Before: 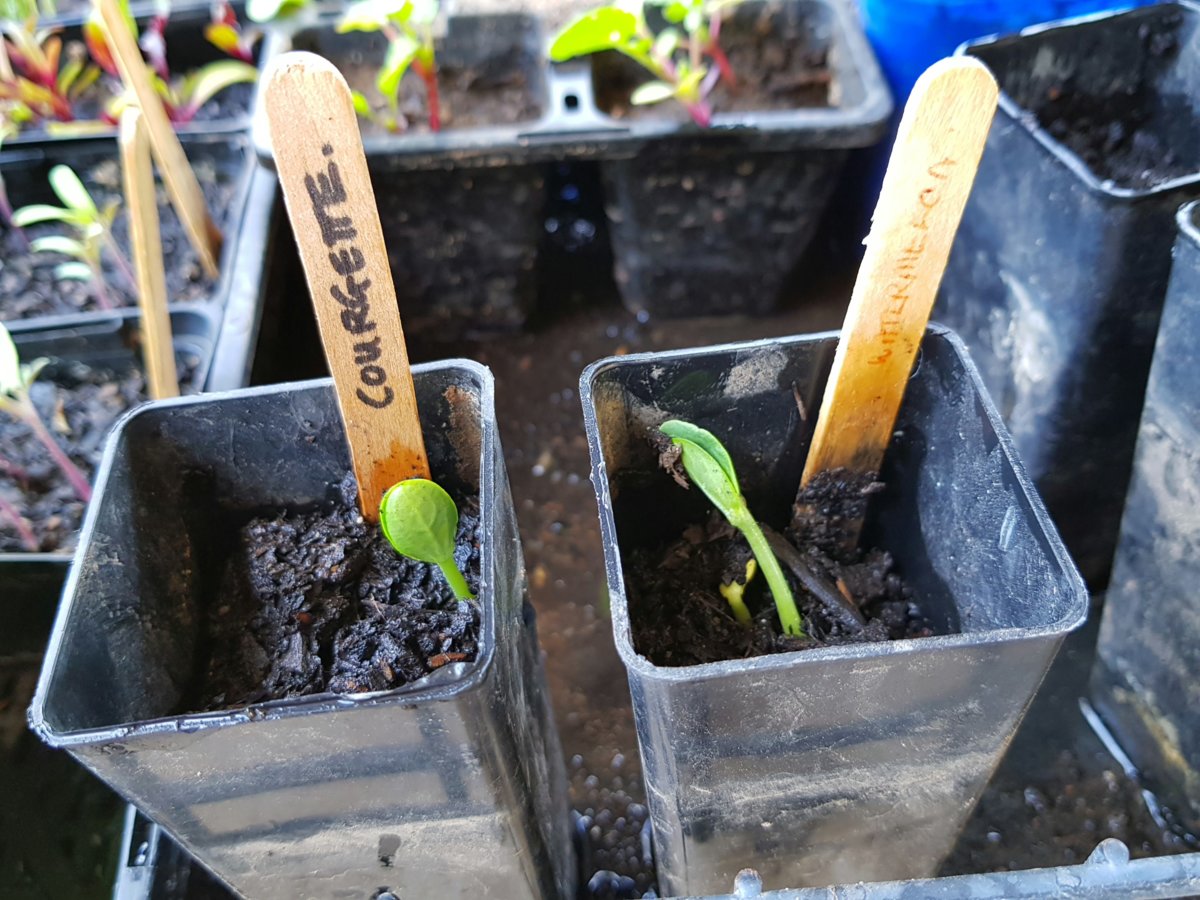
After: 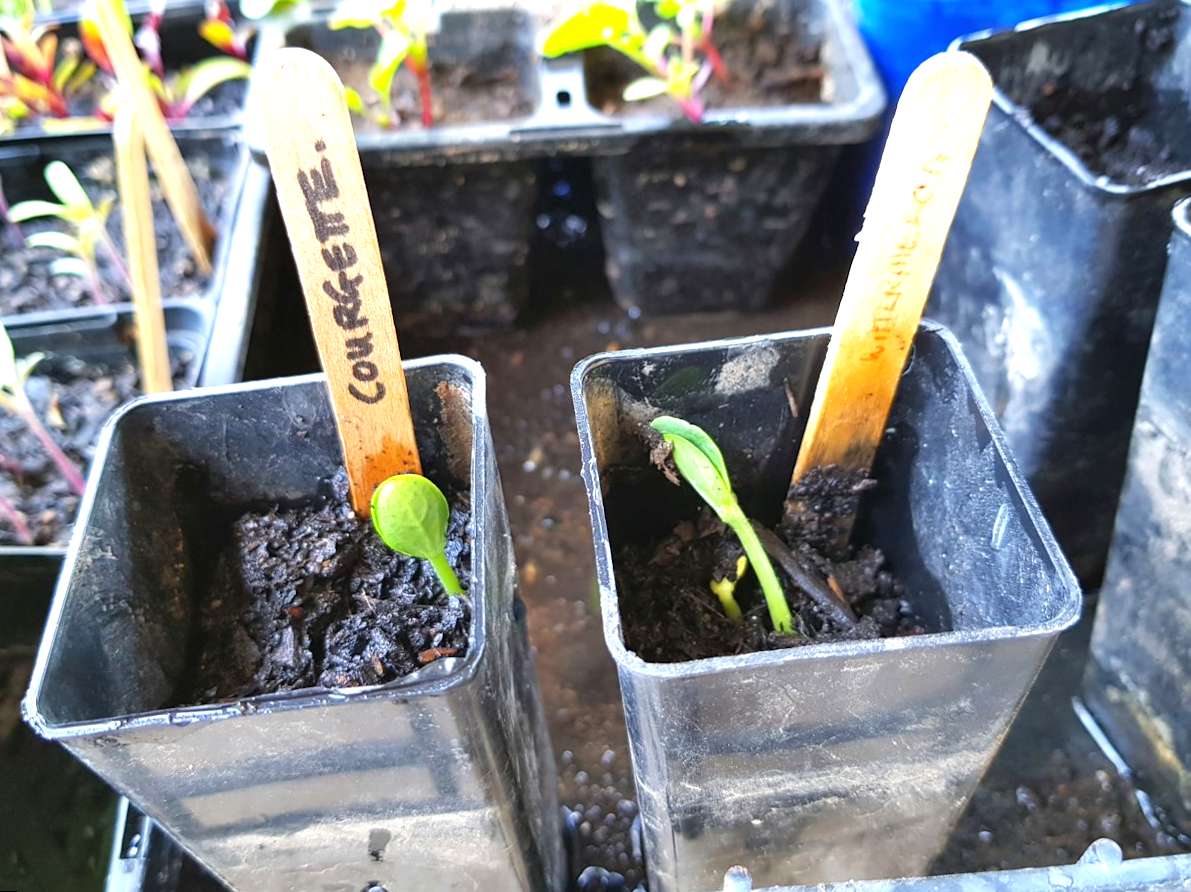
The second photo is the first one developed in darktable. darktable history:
exposure: black level correction 0, exposure 0.7 EV, compensate exposure bias true, compensate highlight preservation false
rotate and perspective: rotation 0.192°, lens shift (horizontal) -0.015, crop left 0.005, crop right 0.996, crop top 0.006, crop bottom 0.99
